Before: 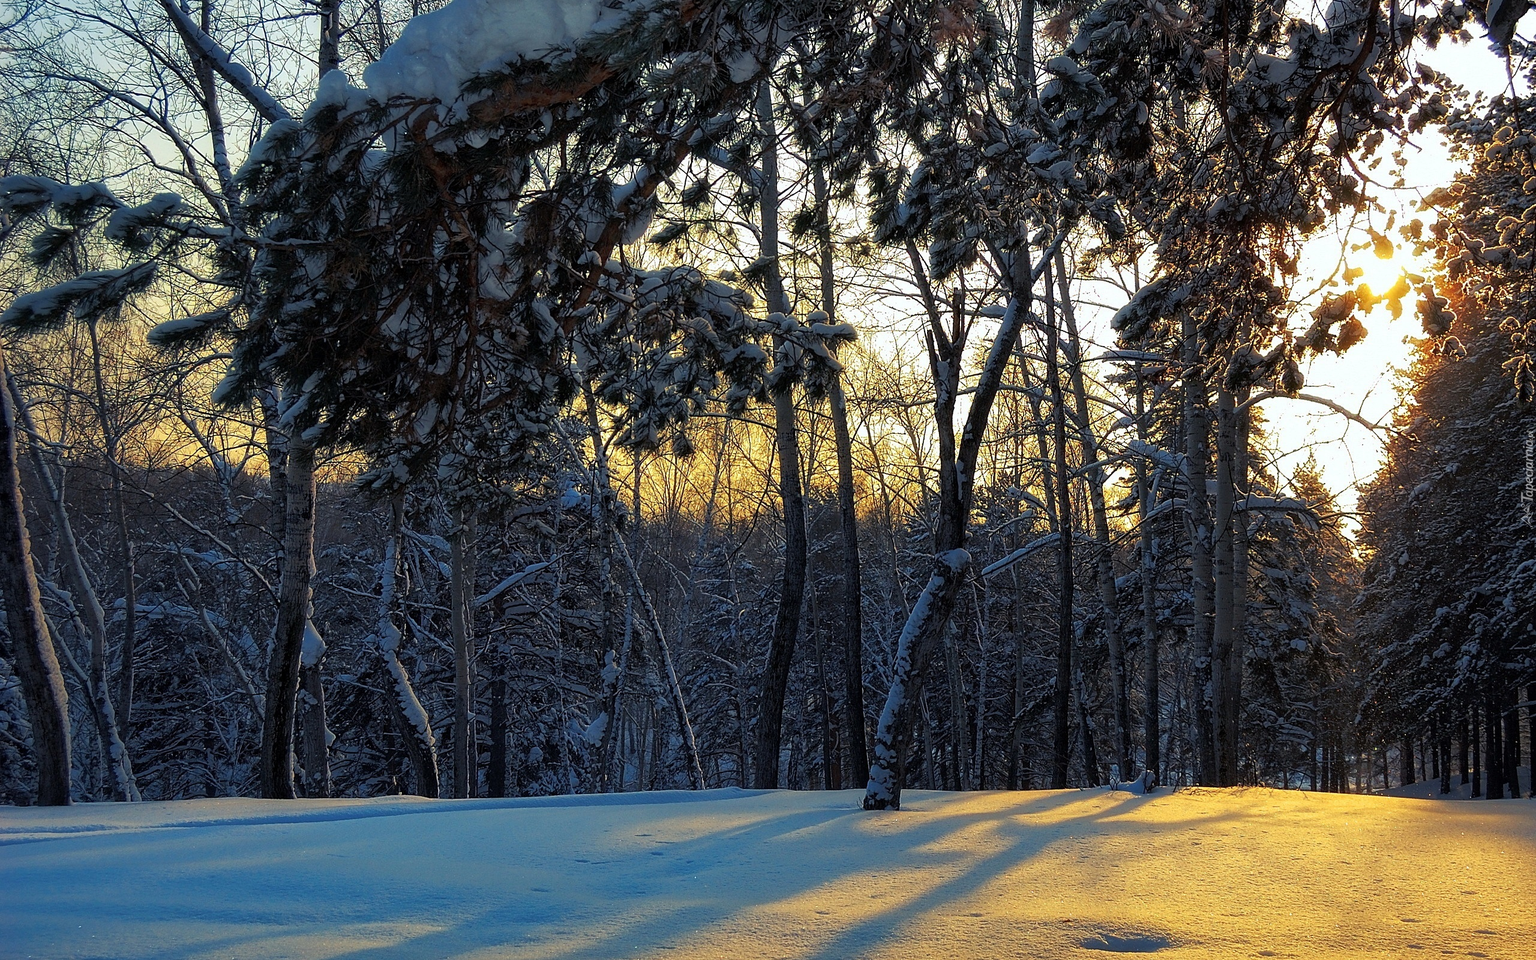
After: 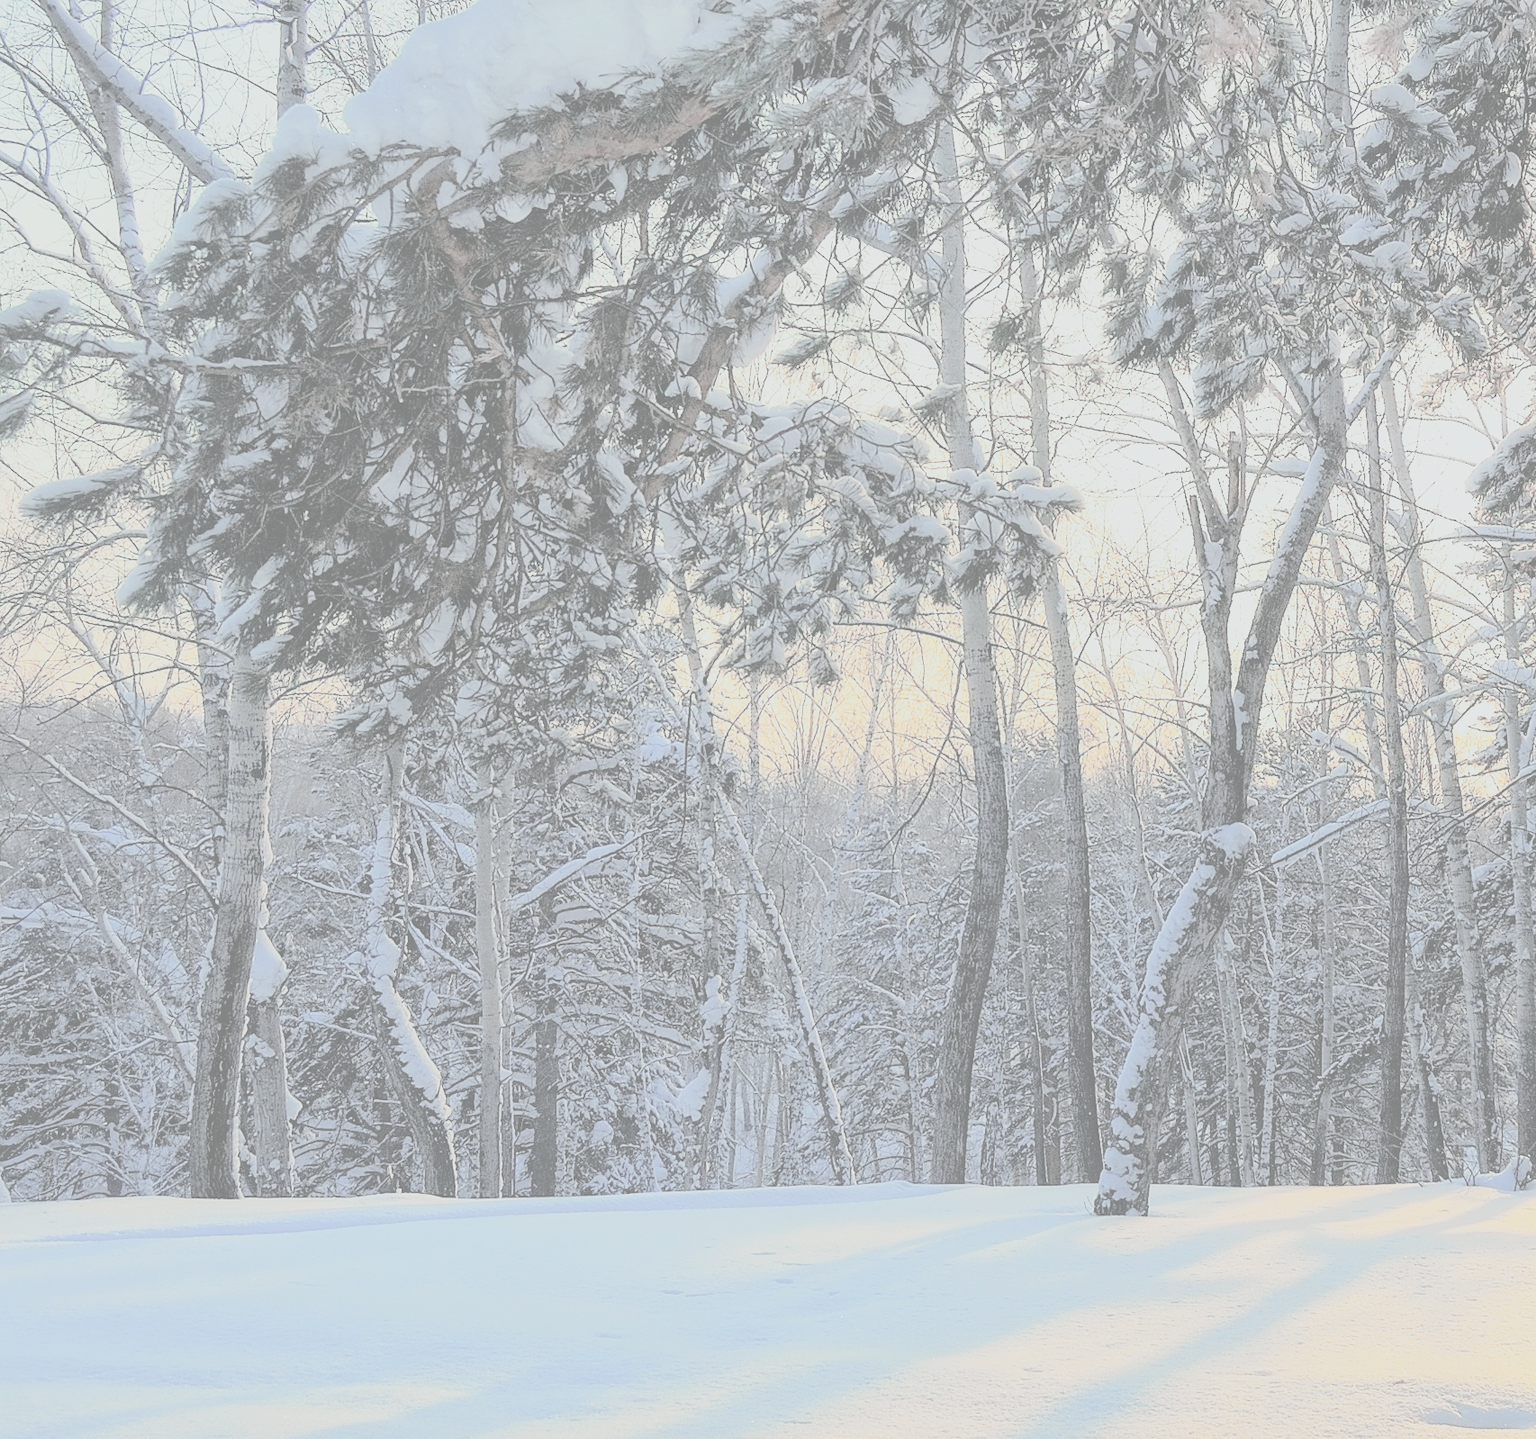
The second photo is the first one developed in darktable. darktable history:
tone curve: curves: ch0 [(0, 0.022) (0.114, 0.088) (0.282, 0.316) (0.446, 0.511) (0.613, 0.693) (0.786, 0.843) (0.999, 0.949)]; ch1 [(0, 0) (0.395, 0.343) (0.463, 0.427) (0.486, 0.474) (0.503, 0.5) (0.535, 0.522) (0.555, 0.546) (0.594, 0.614) (0.755, 0.793) (1, 1)]; ch2 [(0, 0) (0.369, 0.388) (0.449, 0.431) (0.501, 0.5) (0.528, 0.517) (0.561, 0.59) (0.612, 0.646) (0.697, 0.721) (1, 1)], color space Lab, independent channels, preserve colors none
crop and rotate: left 8.786%, right 24.548%
exposure: black level correction 0, exposure 1.388 EV, compensate exposure bias true, compensate highlight preservation false
tone equalizer: on, module defaults
contrast brightness saturation: contrast -0.32, brightness 0.75, saturation -0.78
color balance rgb: perceptual saturation grading › global saturation -0.31%, global vibrance -8%, contrast -13%, saturation formula JzAzBz (2021)
filmic rgb: black relative exposure -7.65 EV, white relative exposure 4.56 EV, hardness 3.61, contrast 1.05
